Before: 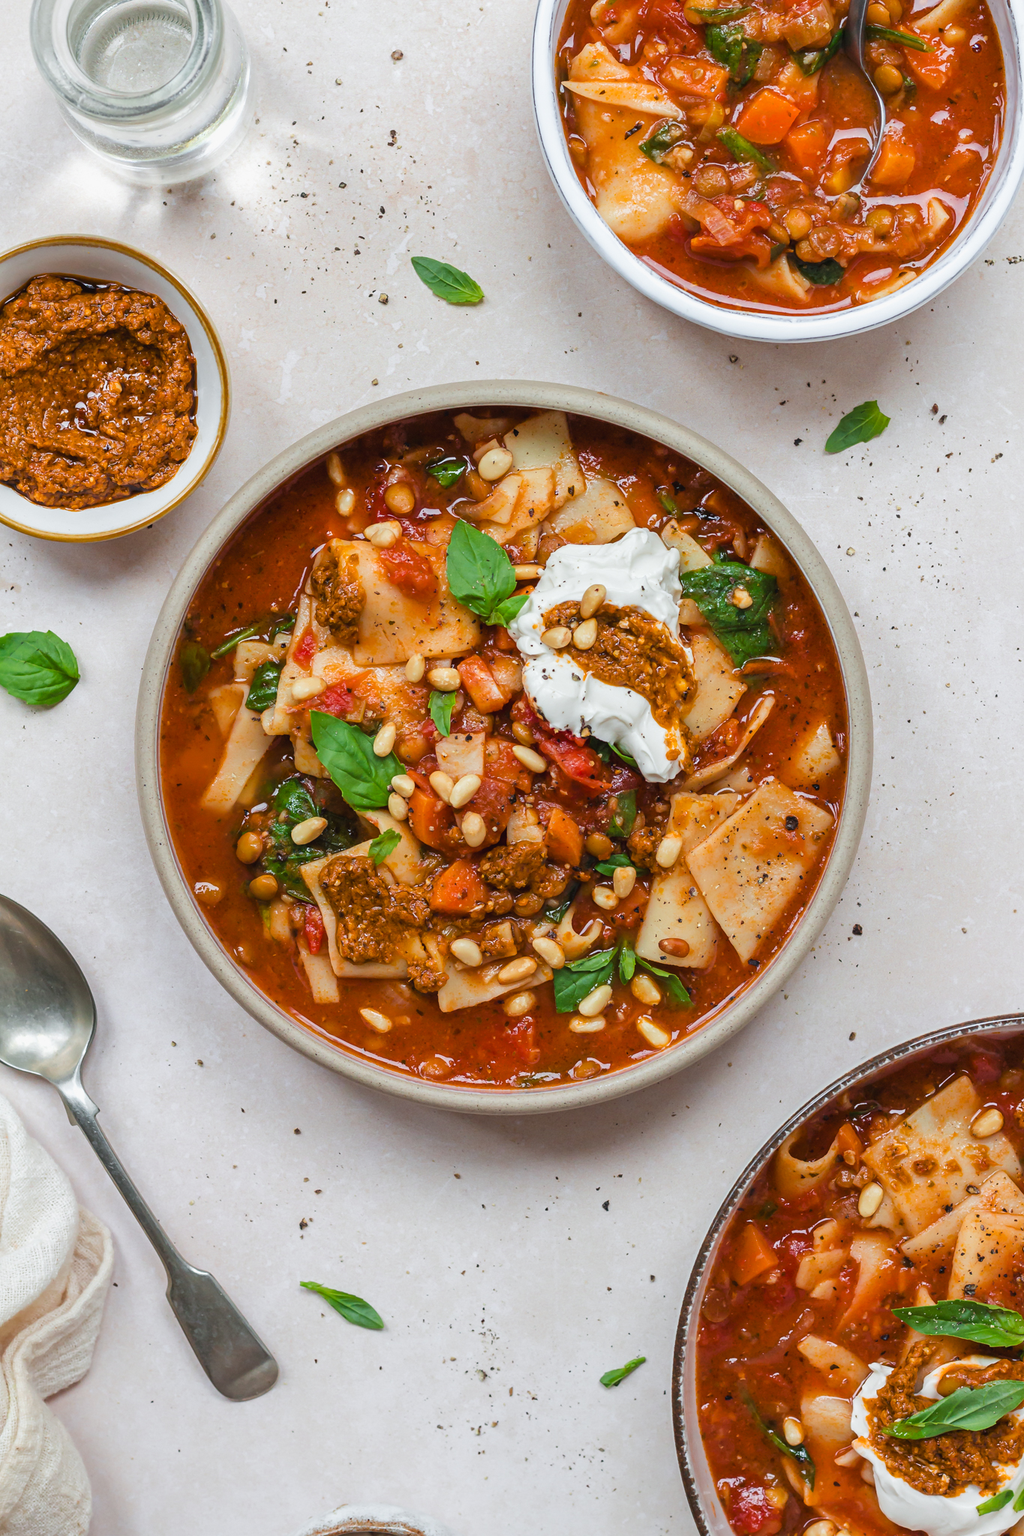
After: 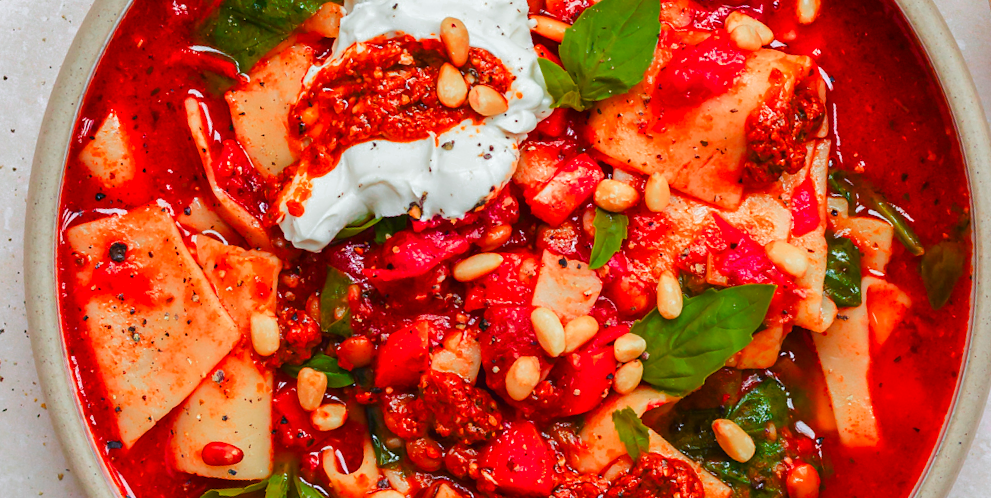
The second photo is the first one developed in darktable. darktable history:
crop and rotate: angle 16.12°, top 30.835%, bottom 35.653%
color zones: curves: ch0 [(0.473, 0.374) (0.742, 0.784)]; ch1 [(0.354, 0.737) (0.742, 0.705)]; ch2 [(0.318, 0.421) (0.758, 0.532)]
color correction: highlights a* -0.137, highlights b* 0.137
color balance rgb: perceptual saturation grading › global saturation 20%, perceptual saturation grading › highlights -25%, perceptual saturation grading › shadows 25%
